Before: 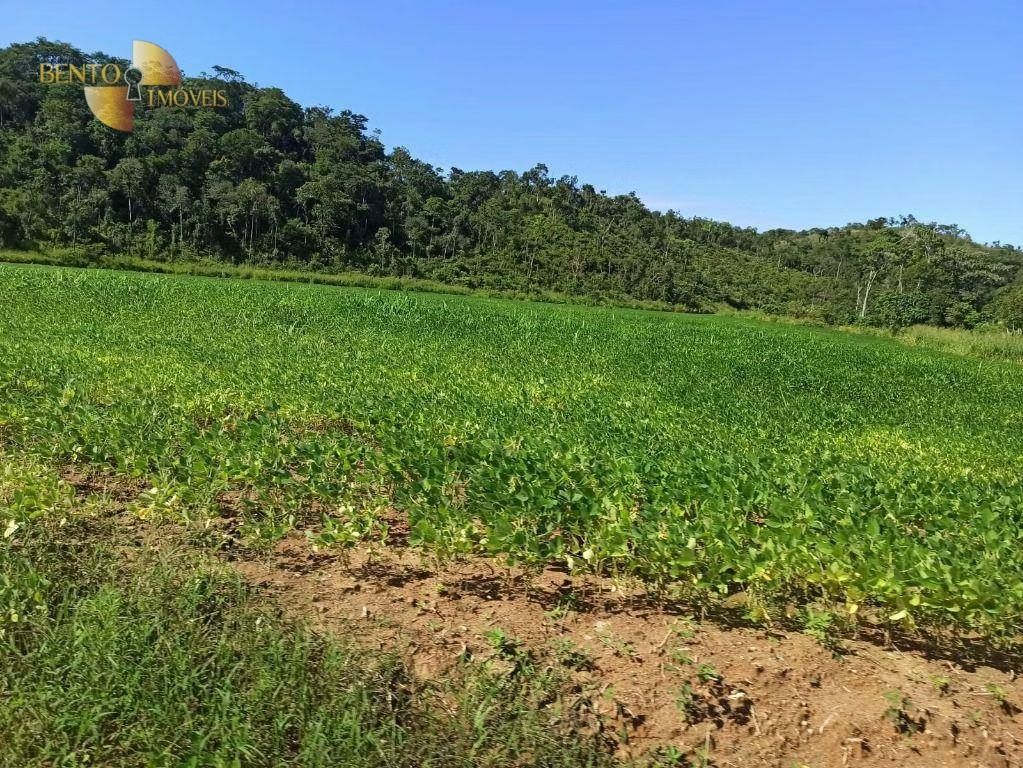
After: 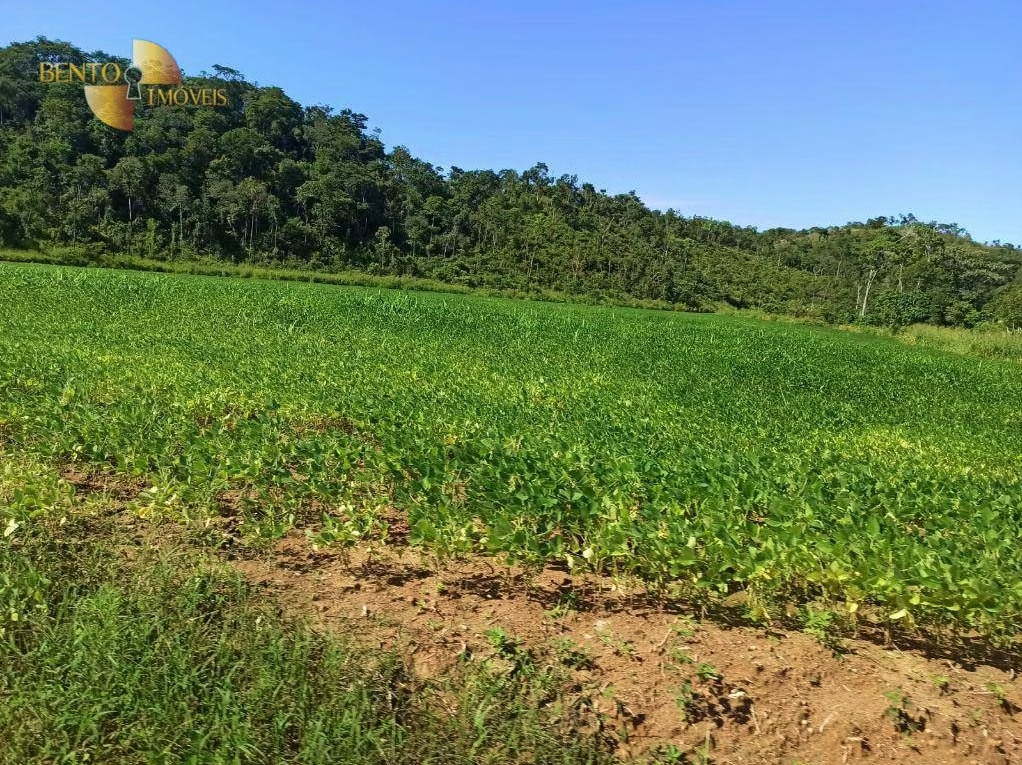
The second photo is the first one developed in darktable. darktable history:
velvia: on, module defaults
crop: top 0.2%, bottom 0.114%
